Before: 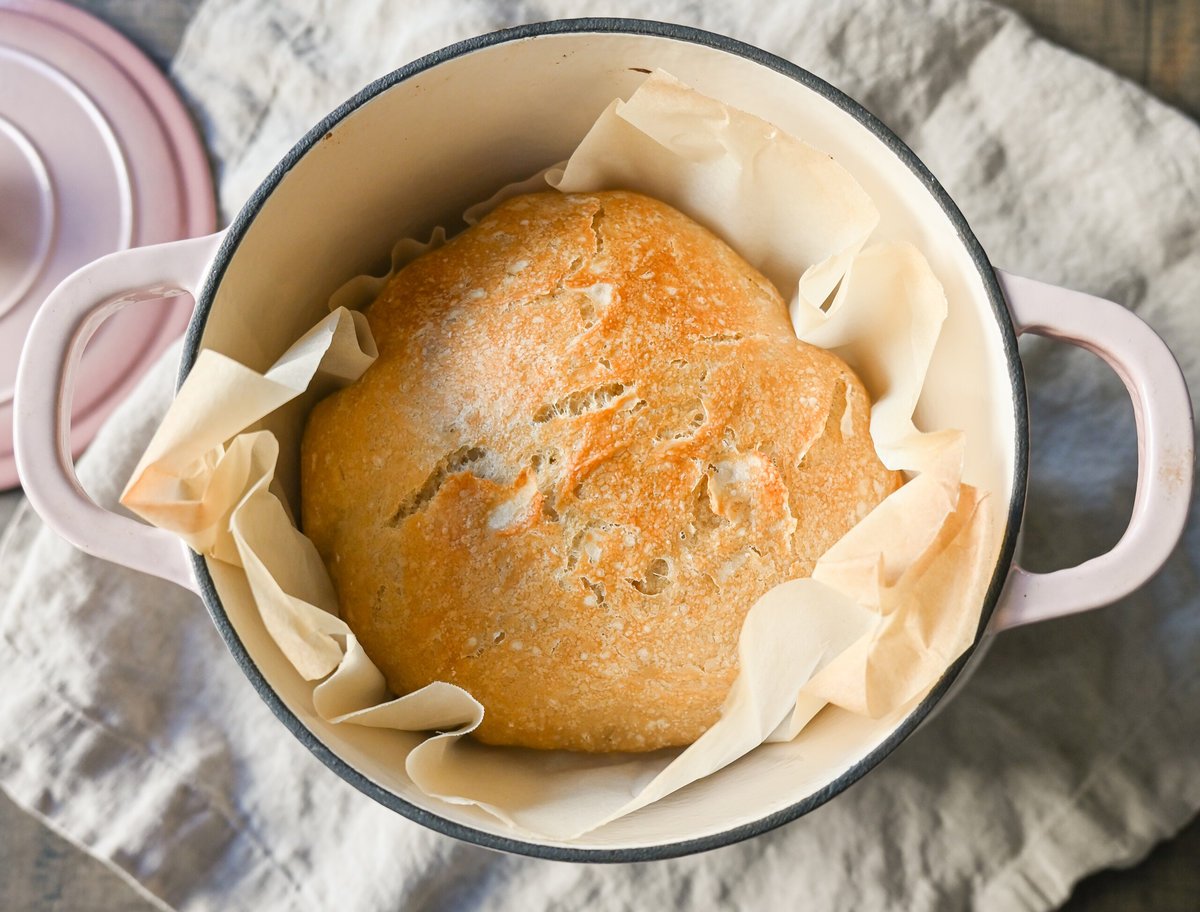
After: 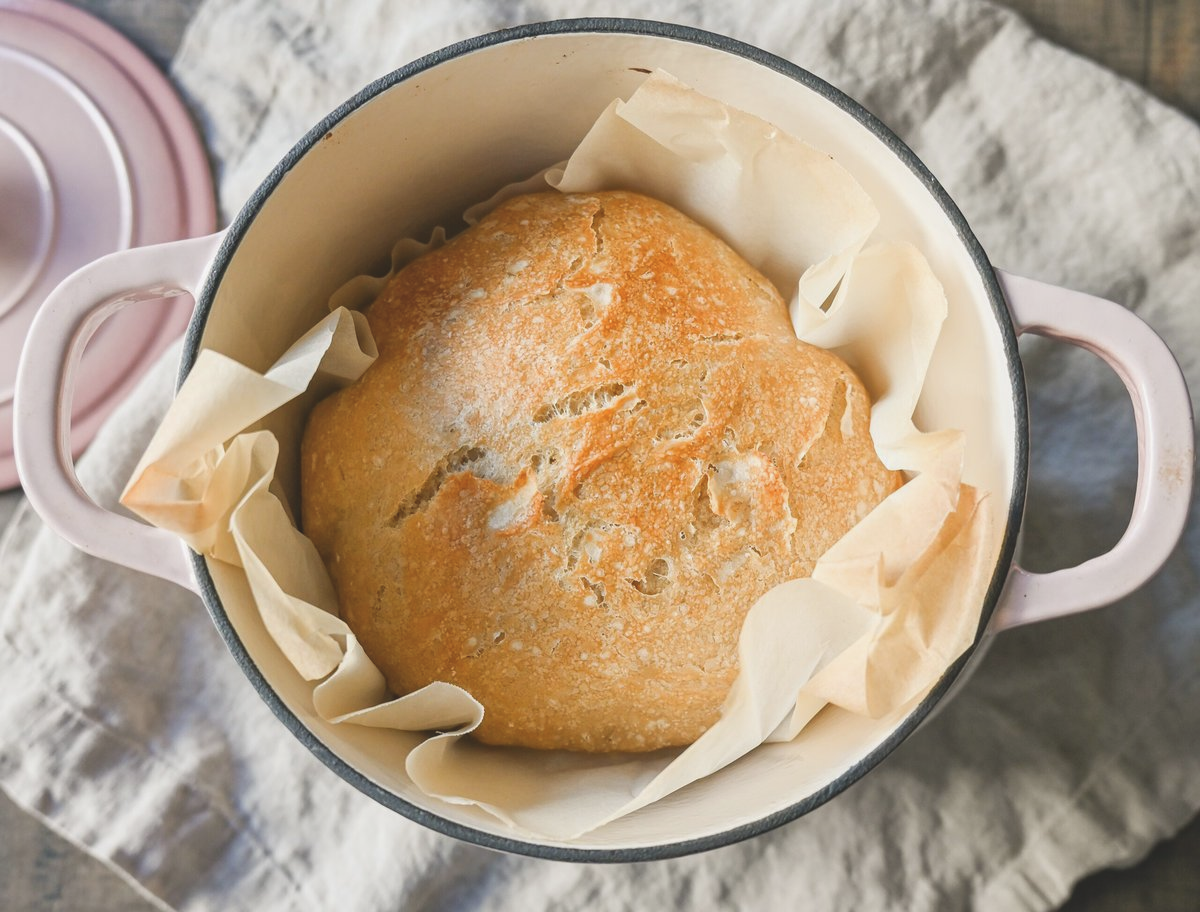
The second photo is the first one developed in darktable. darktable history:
color balance: lift [1.01, 1, 1, 1], gamma [1.097, 1, 1, 1], gain [0.85, 1, 1, 1]
local contrast: highlights 100%, shadows 100%, detail 120%, midtone range 0.2
